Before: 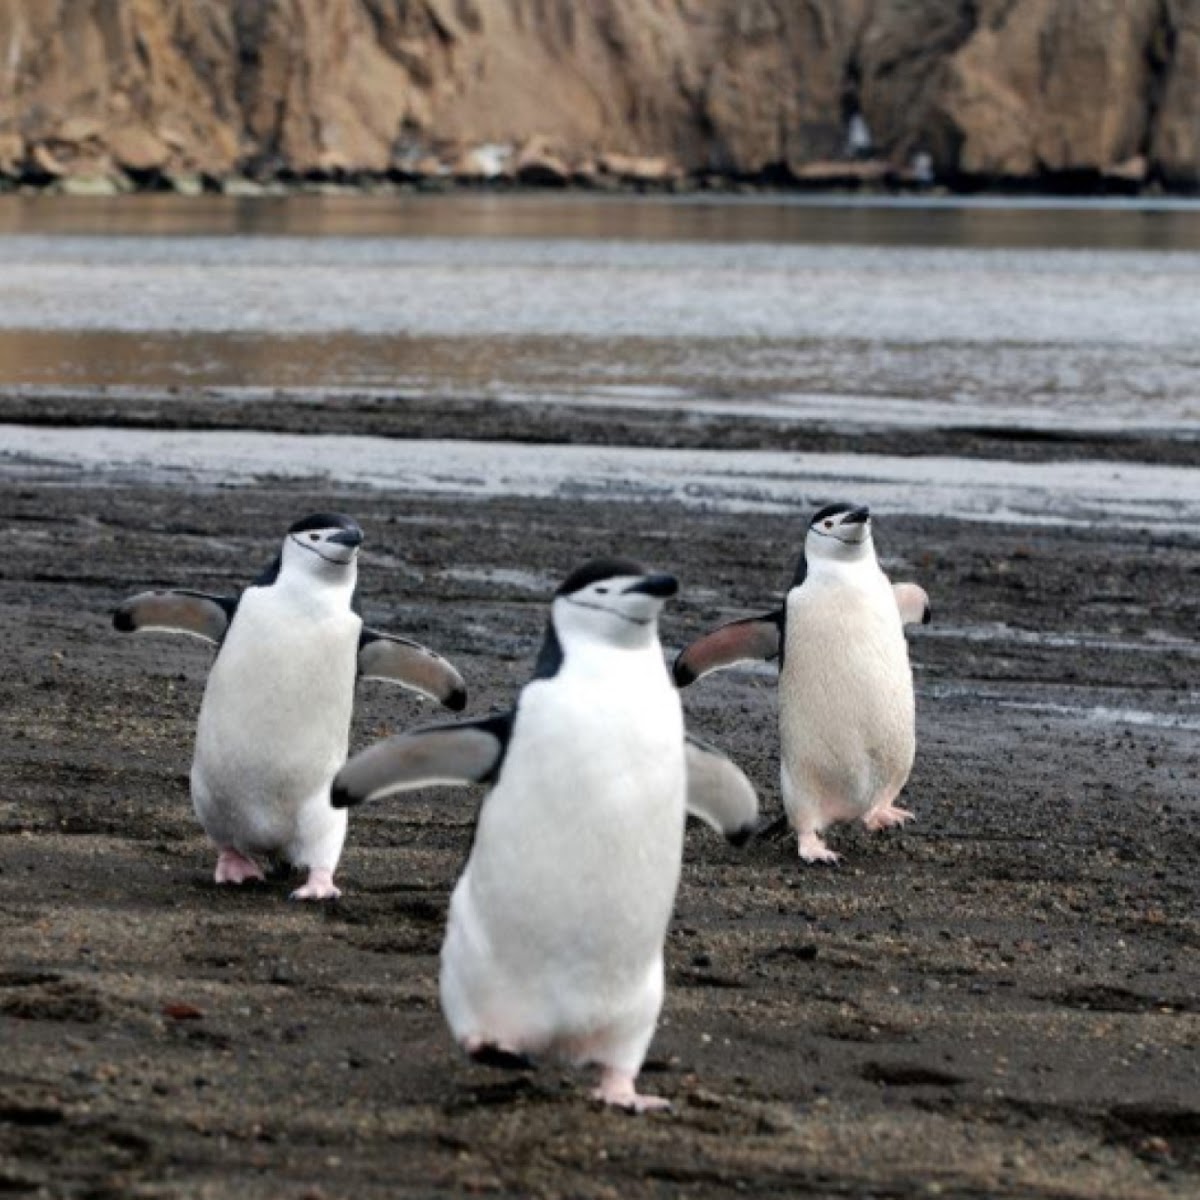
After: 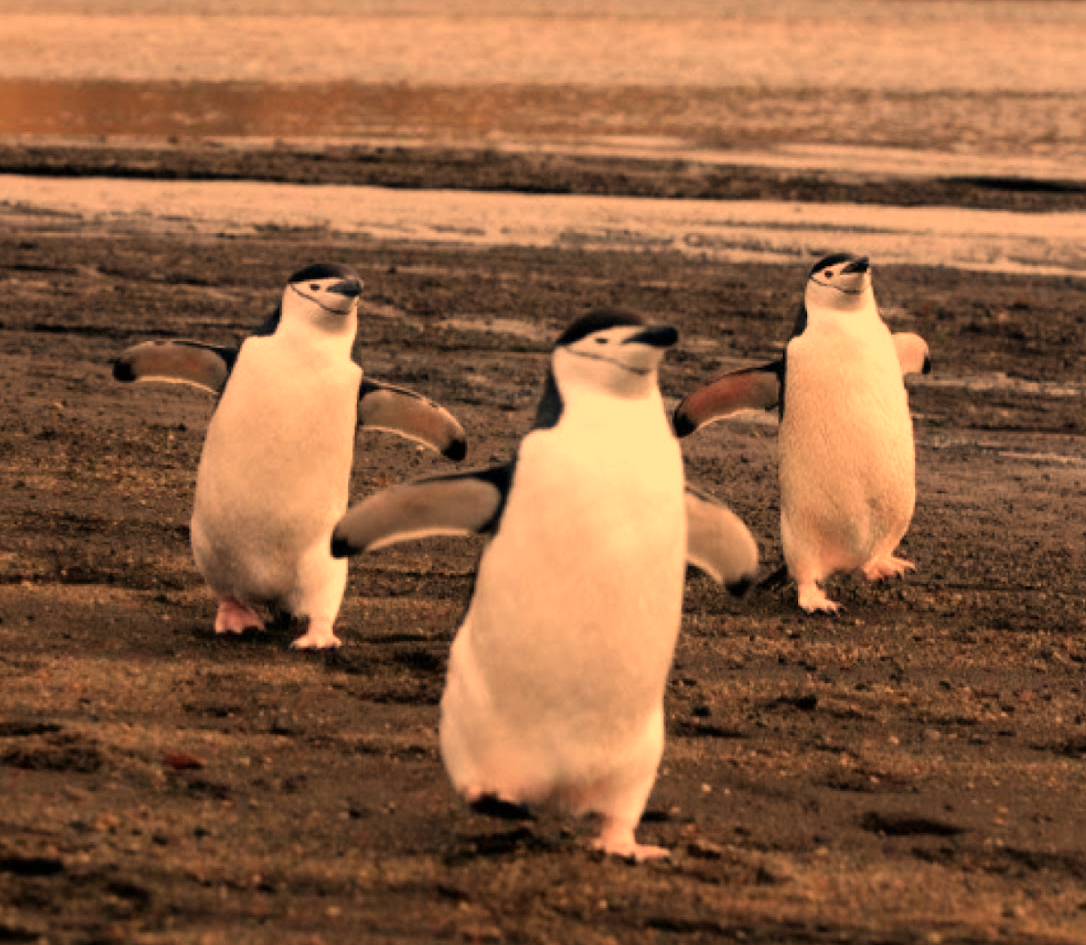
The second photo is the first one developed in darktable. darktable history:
crop: top 20.916%, right 9.437%, bottom 0.316%
white balance: red 1.467, blue 0.684
exposure: exposure -0.36 EV, compensate highlight preservation false
